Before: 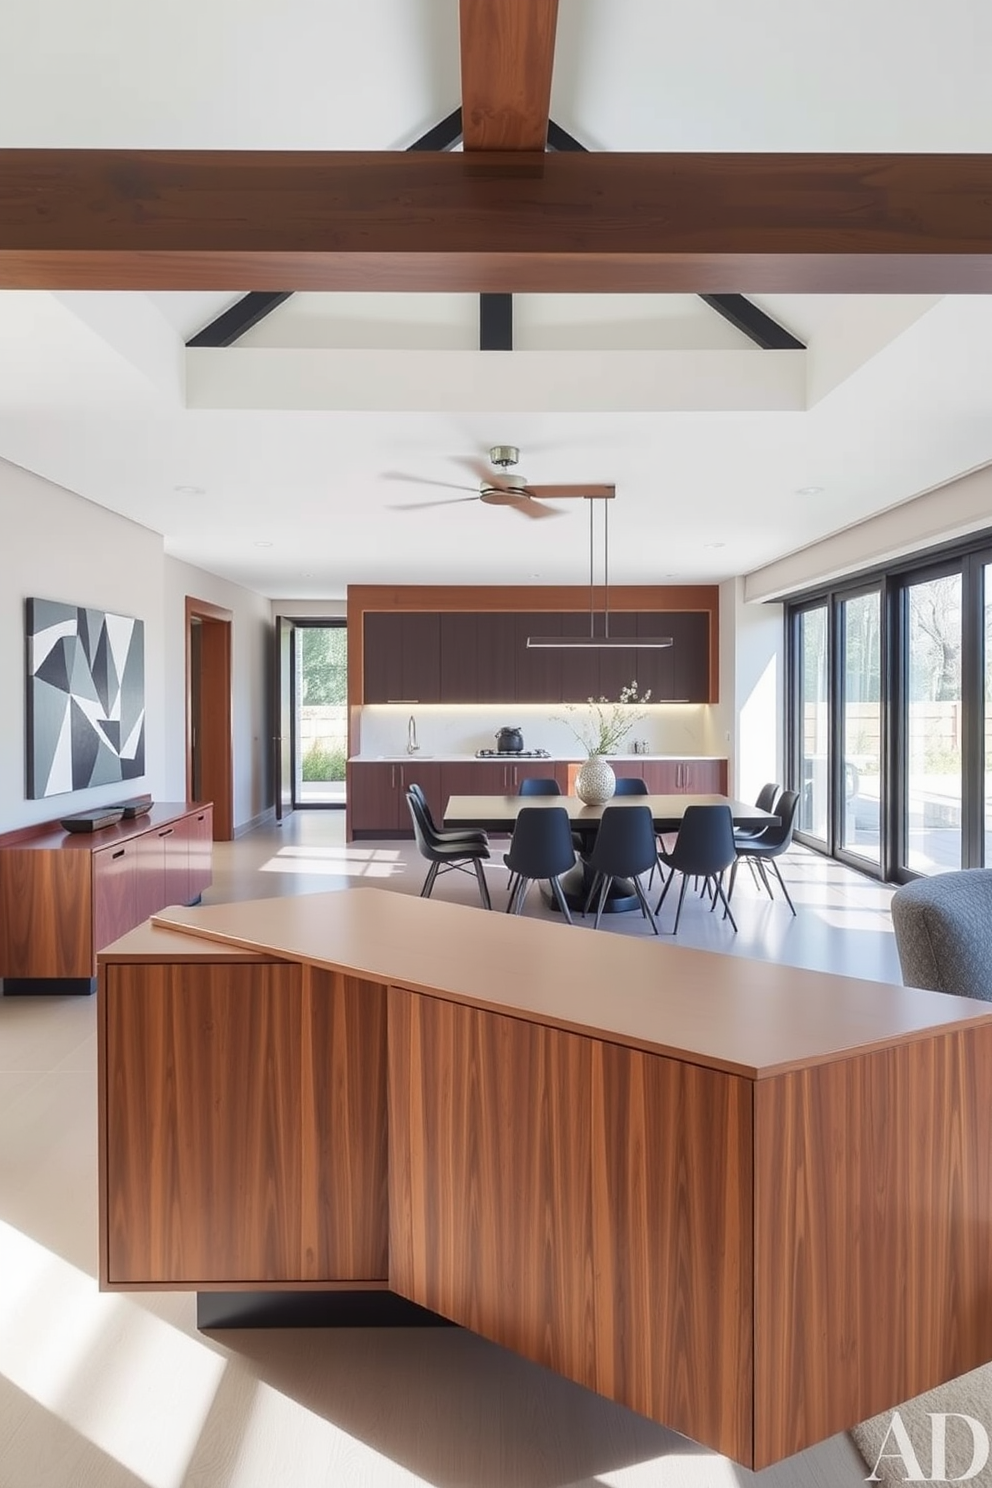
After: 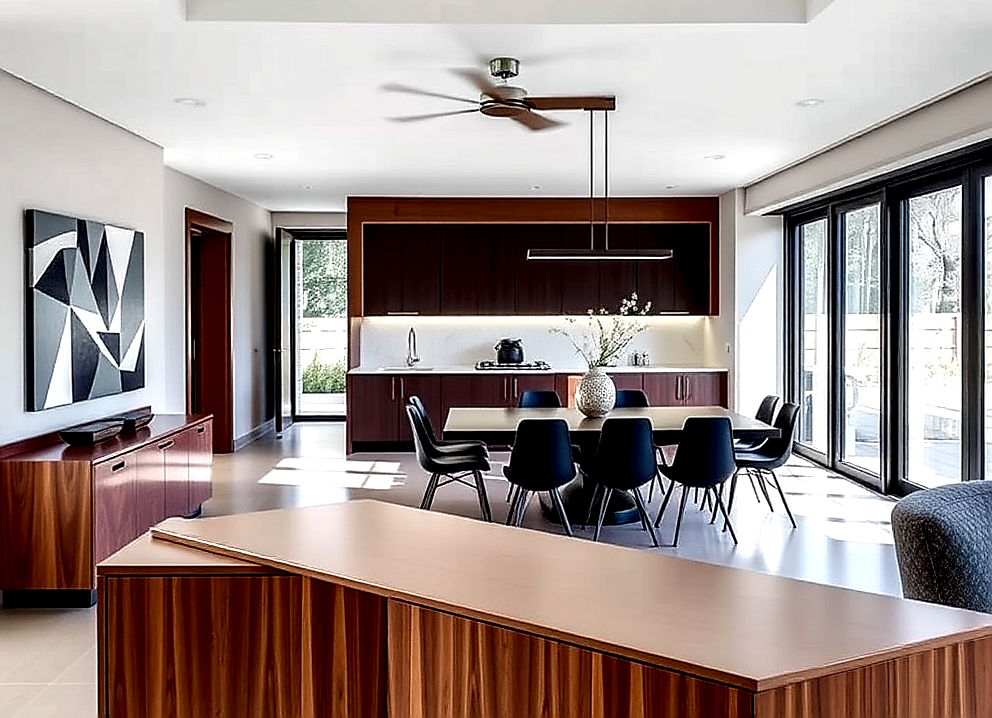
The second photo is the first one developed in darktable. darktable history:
local contrast: shadows 191%, detail 225%
color balance rgb: shadows lift › luminance -20.063%, perceptual saturation grading › global saturation 20%, perceptual saturation grading › highlights -25.202%, perceptual saturation grading › shadows 24.642%
sharpen: radius 1.348, amount 1.243, threshold 0.653
exposure: black level correction 0.002, compensate exposure bias true, compensate highlight preservation false
crop and rotate: top 26.1%, bottom 25.638%
